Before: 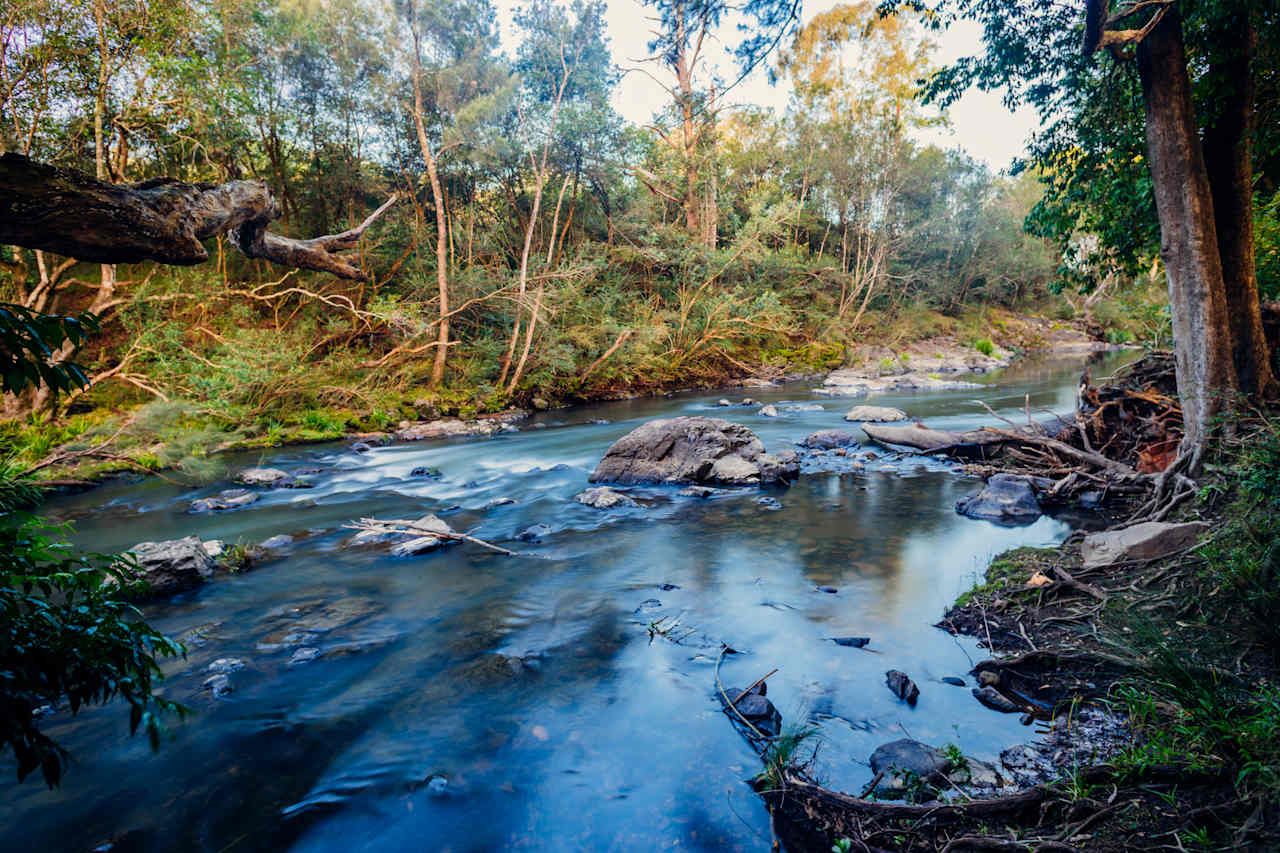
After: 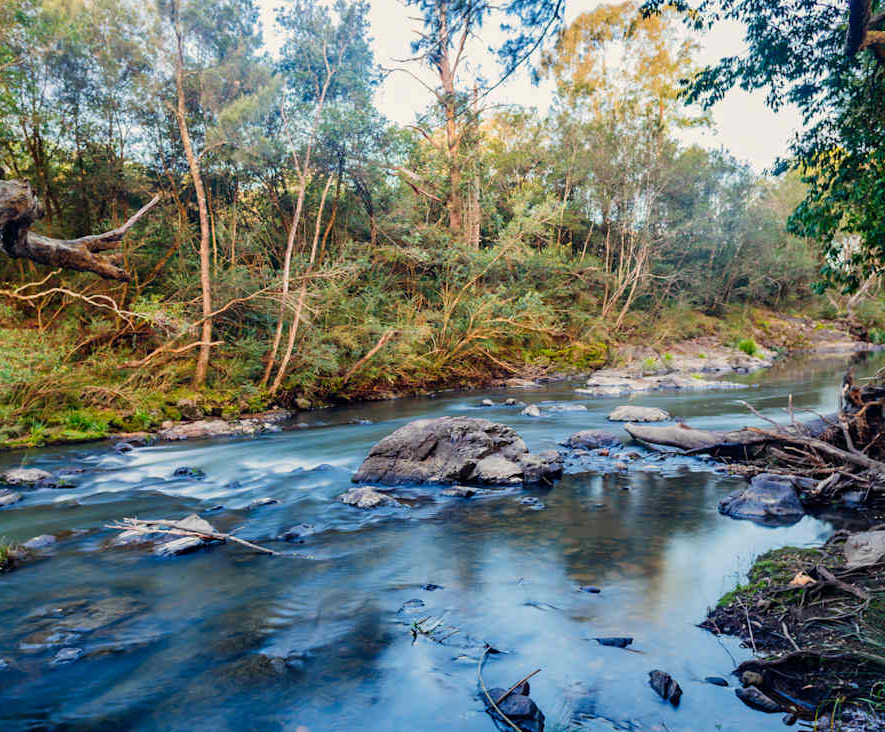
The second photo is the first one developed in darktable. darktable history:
crop: left 18.52%, right 12.295%, bottom 14.097%
